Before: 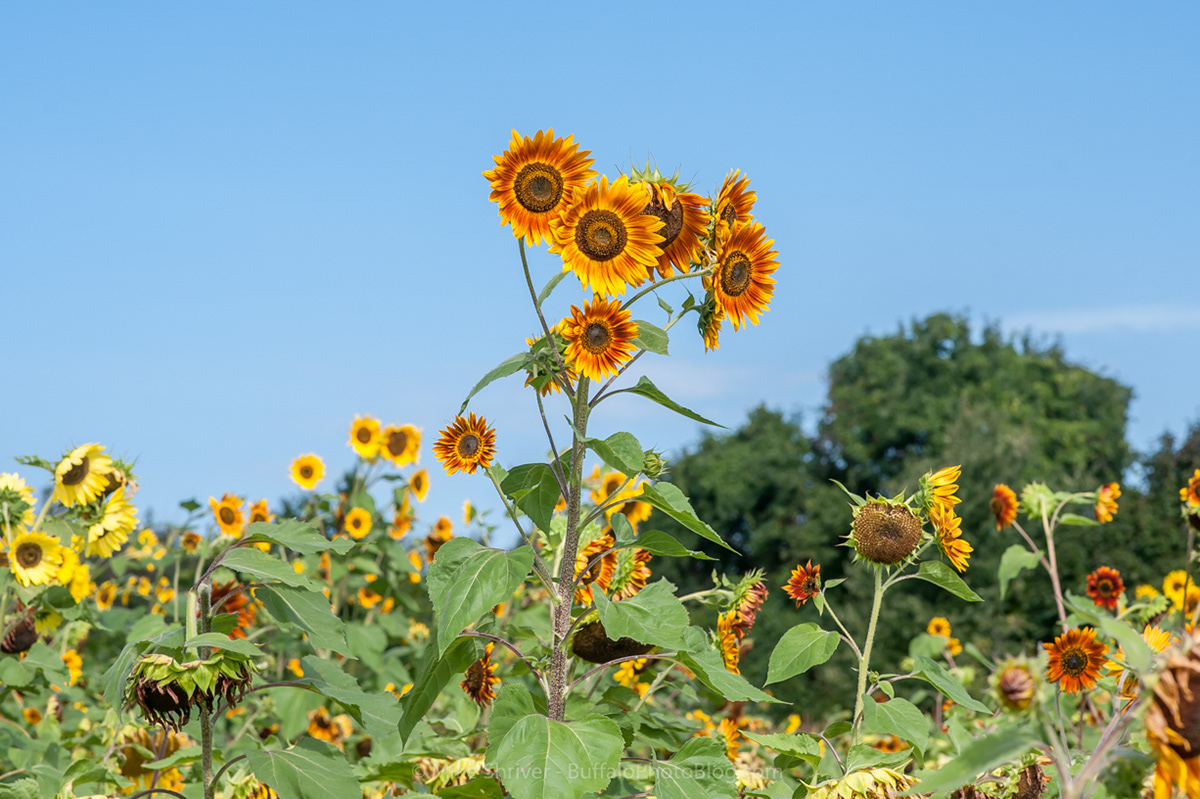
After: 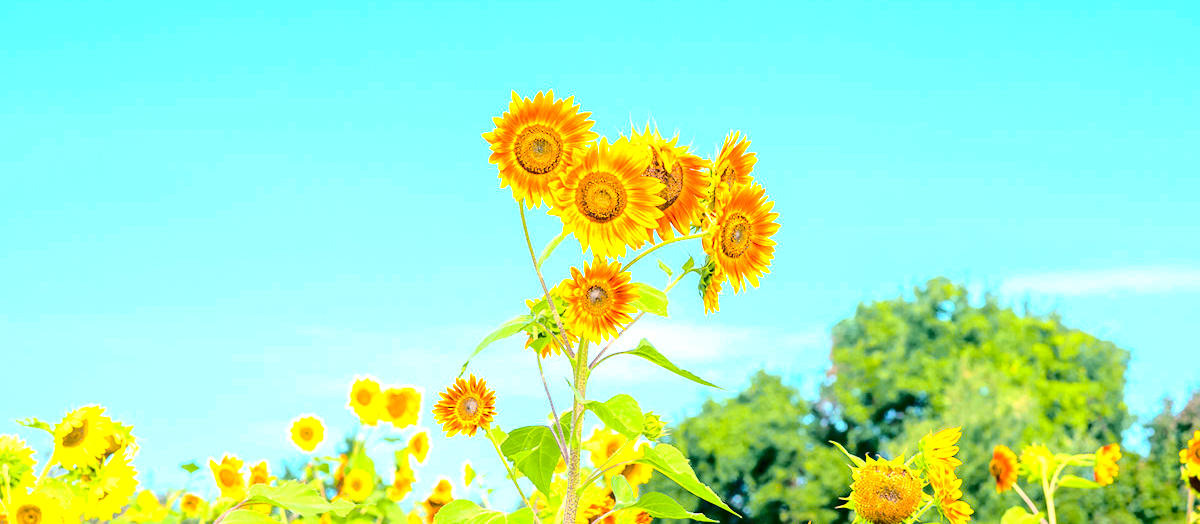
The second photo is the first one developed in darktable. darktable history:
exposure: black level correction 0, exposure 2.327 EV, compensate exposure bias true, compensate highlight preservation false
crop and rotate: top 4.848%, bottom 29.503%
tone curve: curves: ch0 [(0, 0.011) (0.104, 0.085) (0.236, 0.234) (0.398, 0.507) (0.498, 0.621) (0.65, 0.757) (0.835, 0.883) (1, 0.961)]; ch1 [(0, 0) (0.353, 0.344) (0.43, 0.401) (0.479, 0.476) (0.502, 0.502) (0.54, 0.542) (0.602, 0.613) (0.638, 0.668) (0.693, 0.727) (1, 1)]; ch2 [(0, 0) (0.34, 0.314) (0.434, 0.43) (0.5, 0.506) (0.521, 0.54) (0.54, 0.56) (0.595, 0.613) (0.644, 0.729) (1, 1)], color space Lab, independent channels, preserve colors none
tone equalizer: on, module defaults
color balance rgb: shadows lift › chroma 2%, shadows lift › hue 217.2°, power › hue 60°, highlights gain › chroma 1%, highlights gain › hue 69.6°, global offset › luminance -0.5%, perceptual saturation grading › global saturation 15%, global vibrance 15%
